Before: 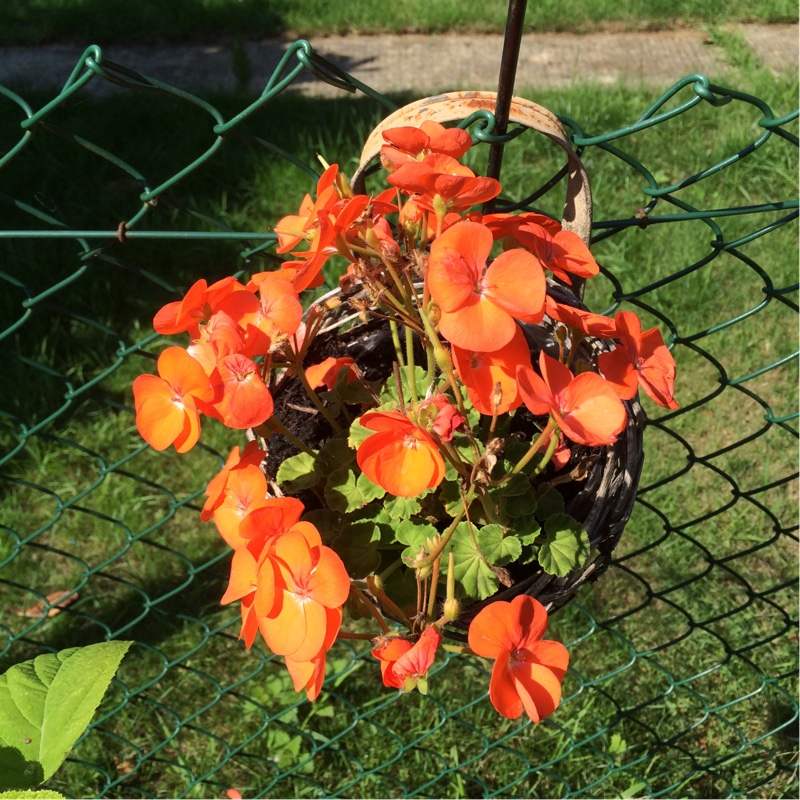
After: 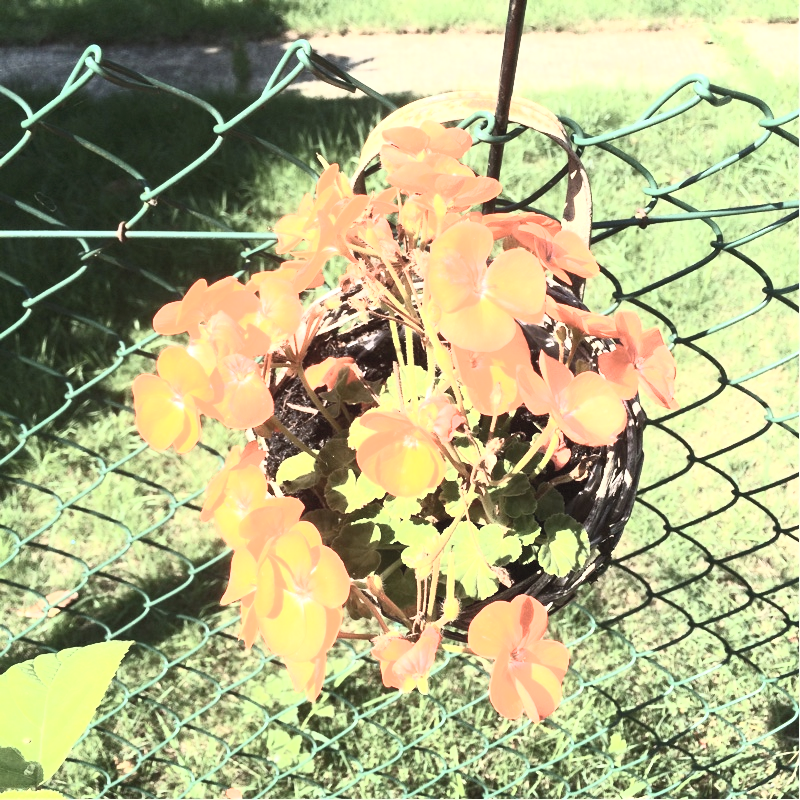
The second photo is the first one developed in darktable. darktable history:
exposure: black level correction 0, exposure 1.46 EV, compensate highlight preservation false
contrast brightness saturation: contrast 0.578, brightness 0.576, saturation -0.34
